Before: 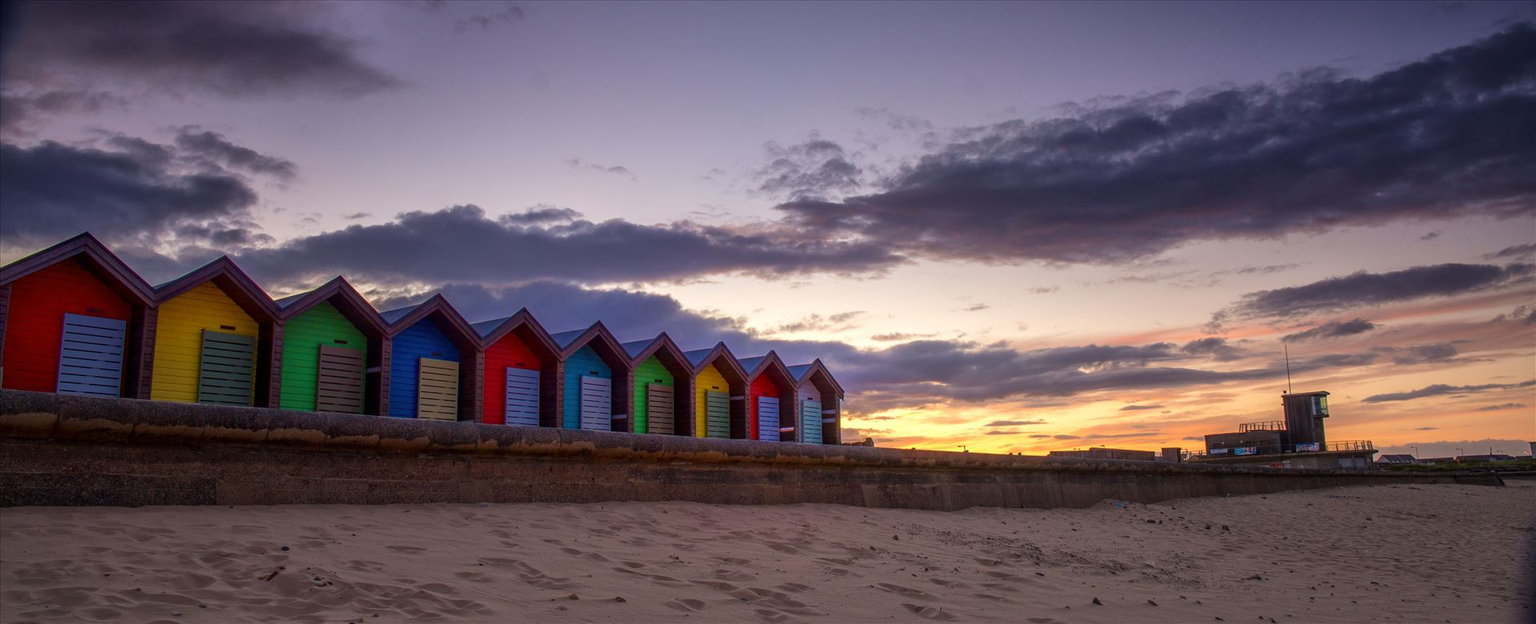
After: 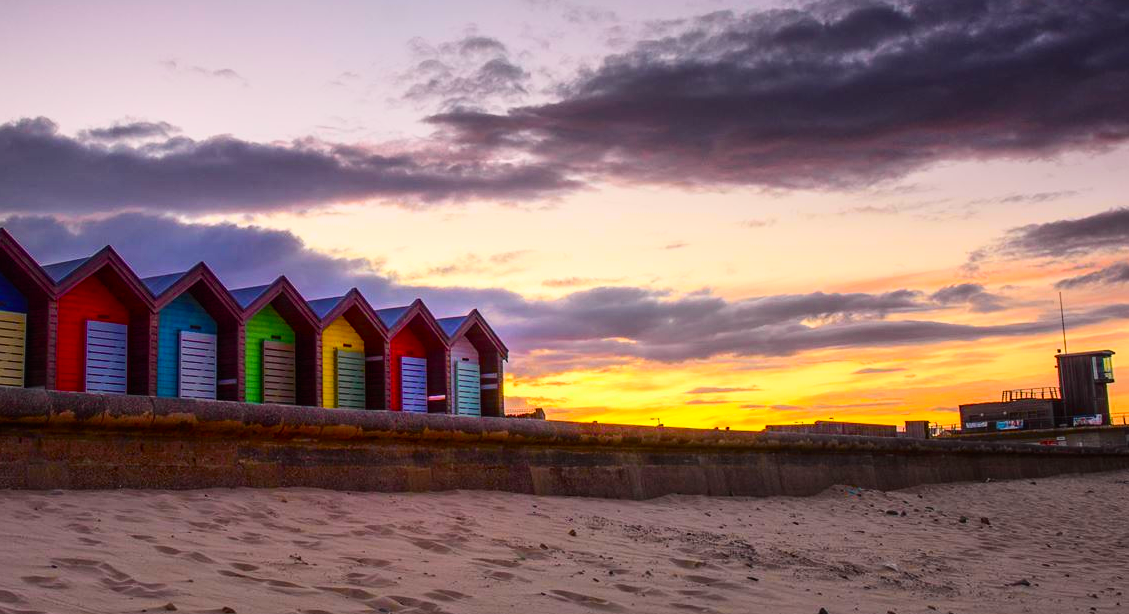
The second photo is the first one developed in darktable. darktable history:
crop and rotate: left 28.536%, top 17.853%, right 12.658%, bottom 3.427%
color balance rgb: power › hue 313.72°, perceptual saturation grading › global saturation 31.187%, perceptual brilliance grading › global brilliance 2.543%, perceptual brilliance grading › highlights -2.52%, perceptual brilliance grading › shadows 3.28%, global vibrance 20%
tone curve: curves: ch0 [(0, 0.008) (0.107, 0.083) (0.283, 0.287) (0.429, 0.51) (0.607, 0.739) (0.789, 0.893) (0.998, 0.978)]; ch1 [(0, 0) (0.323, 0.339) (0.438, 0.427) (0.478, 0.484) (0.502, 0.502) (0.527, 0.525) (0.571, 0.579) (0.608, 0.629) (0.669, 0.704) (0.859, 0.899) (1, 1)]; ch2 [(0, 0) (0.33, 0.347) (0.421, 0.456) (0.473, 0.498) (0.502, 0.504) (0.522, 0.524) (0.549, 0.567) (0.593, 0.626) (0.676, 0.724) (1, 1)], color space Lab, independent channels
